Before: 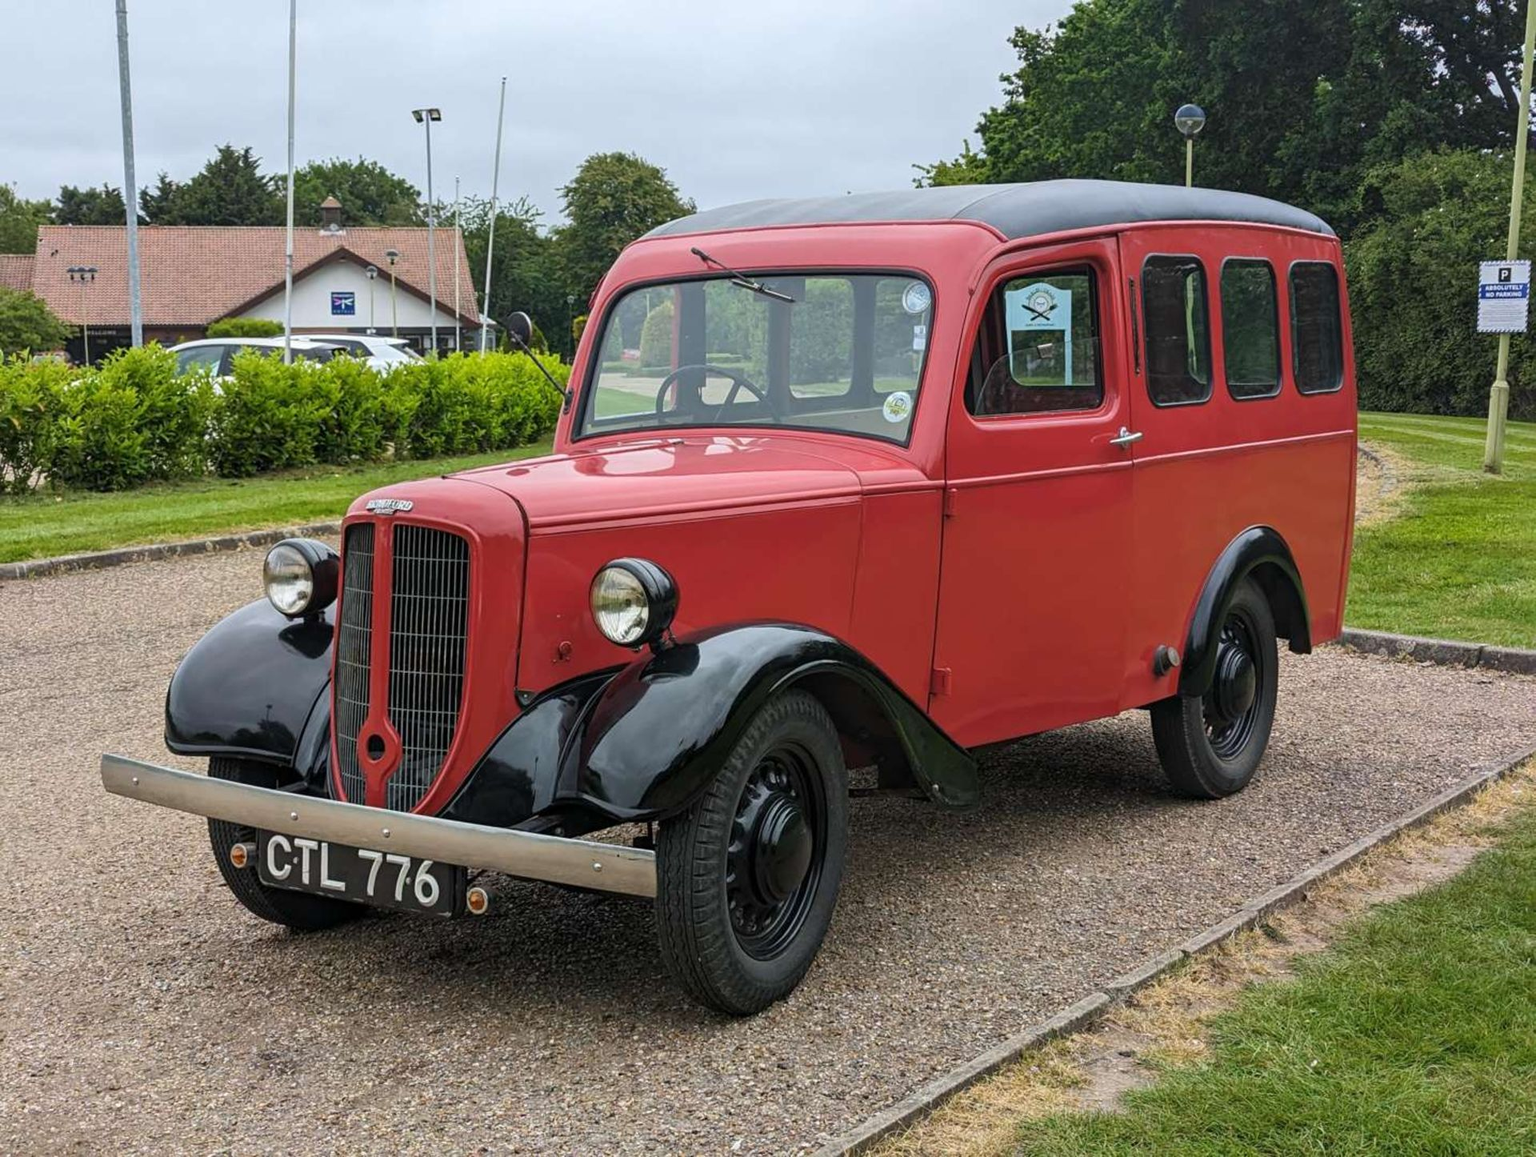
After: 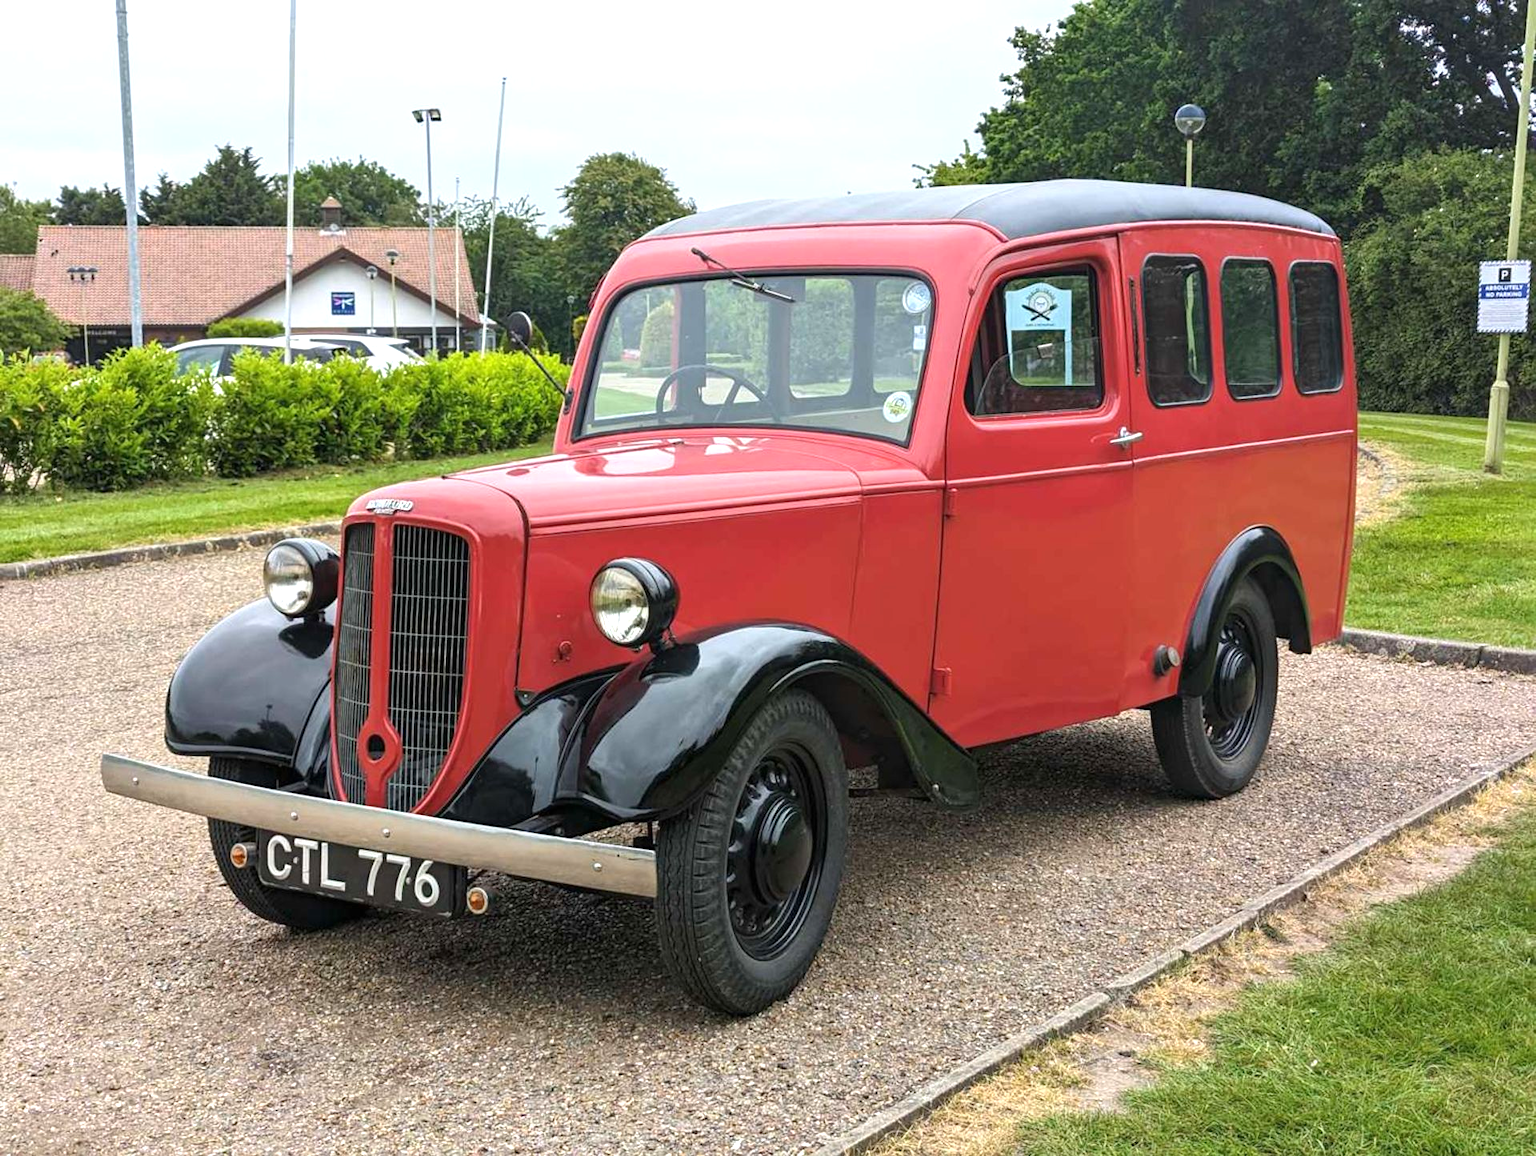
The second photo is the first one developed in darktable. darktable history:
exposure: black level correction 0, exposure 0.694 EV, compensate highlight preservation false
